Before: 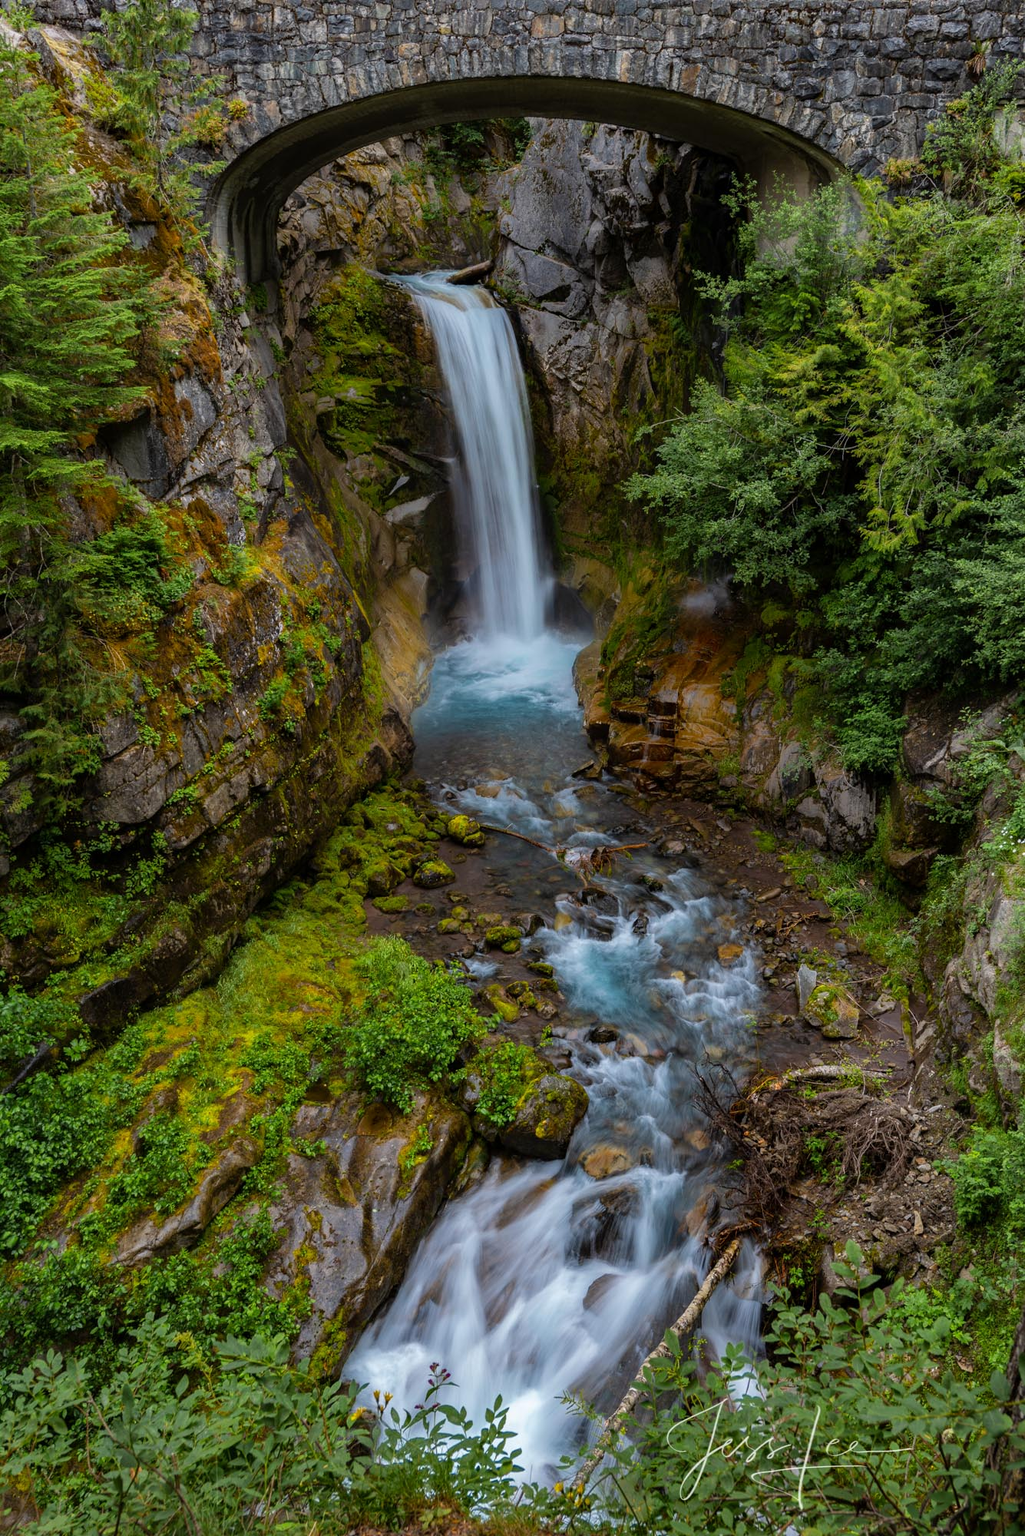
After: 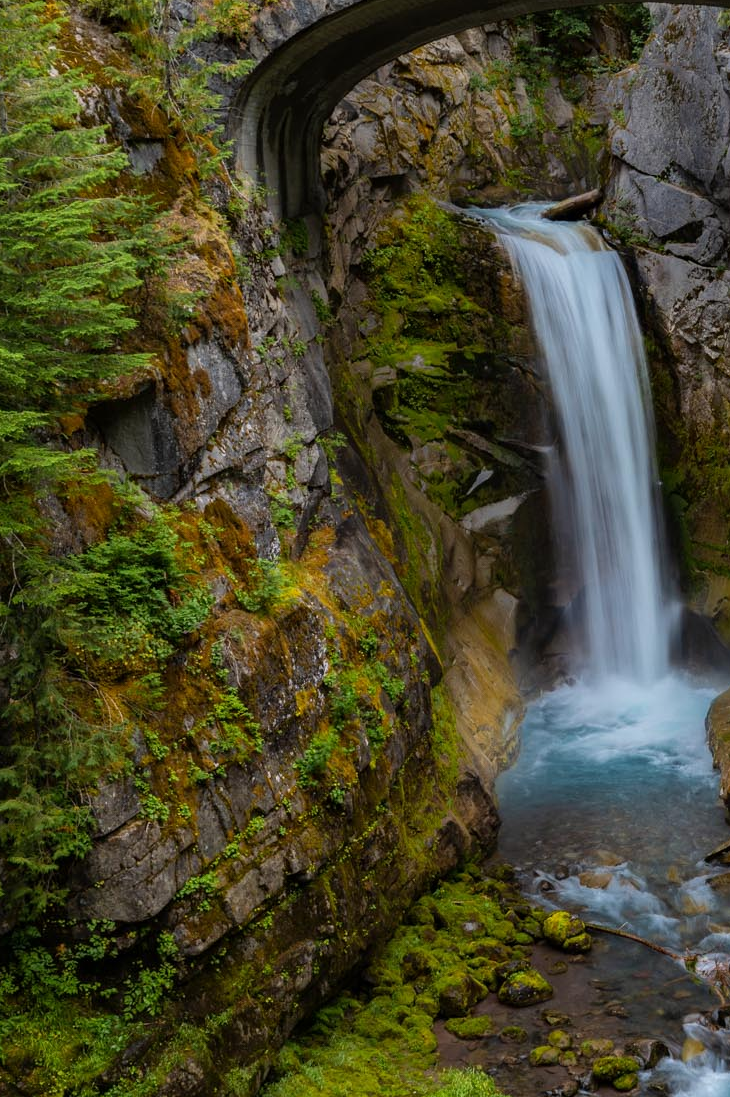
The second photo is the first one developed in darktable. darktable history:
crop and rotate: left 3.047%, top 7.509%, right 42.236%, bottom 37.598%
color contrast: green-magenta contrast 0.96
